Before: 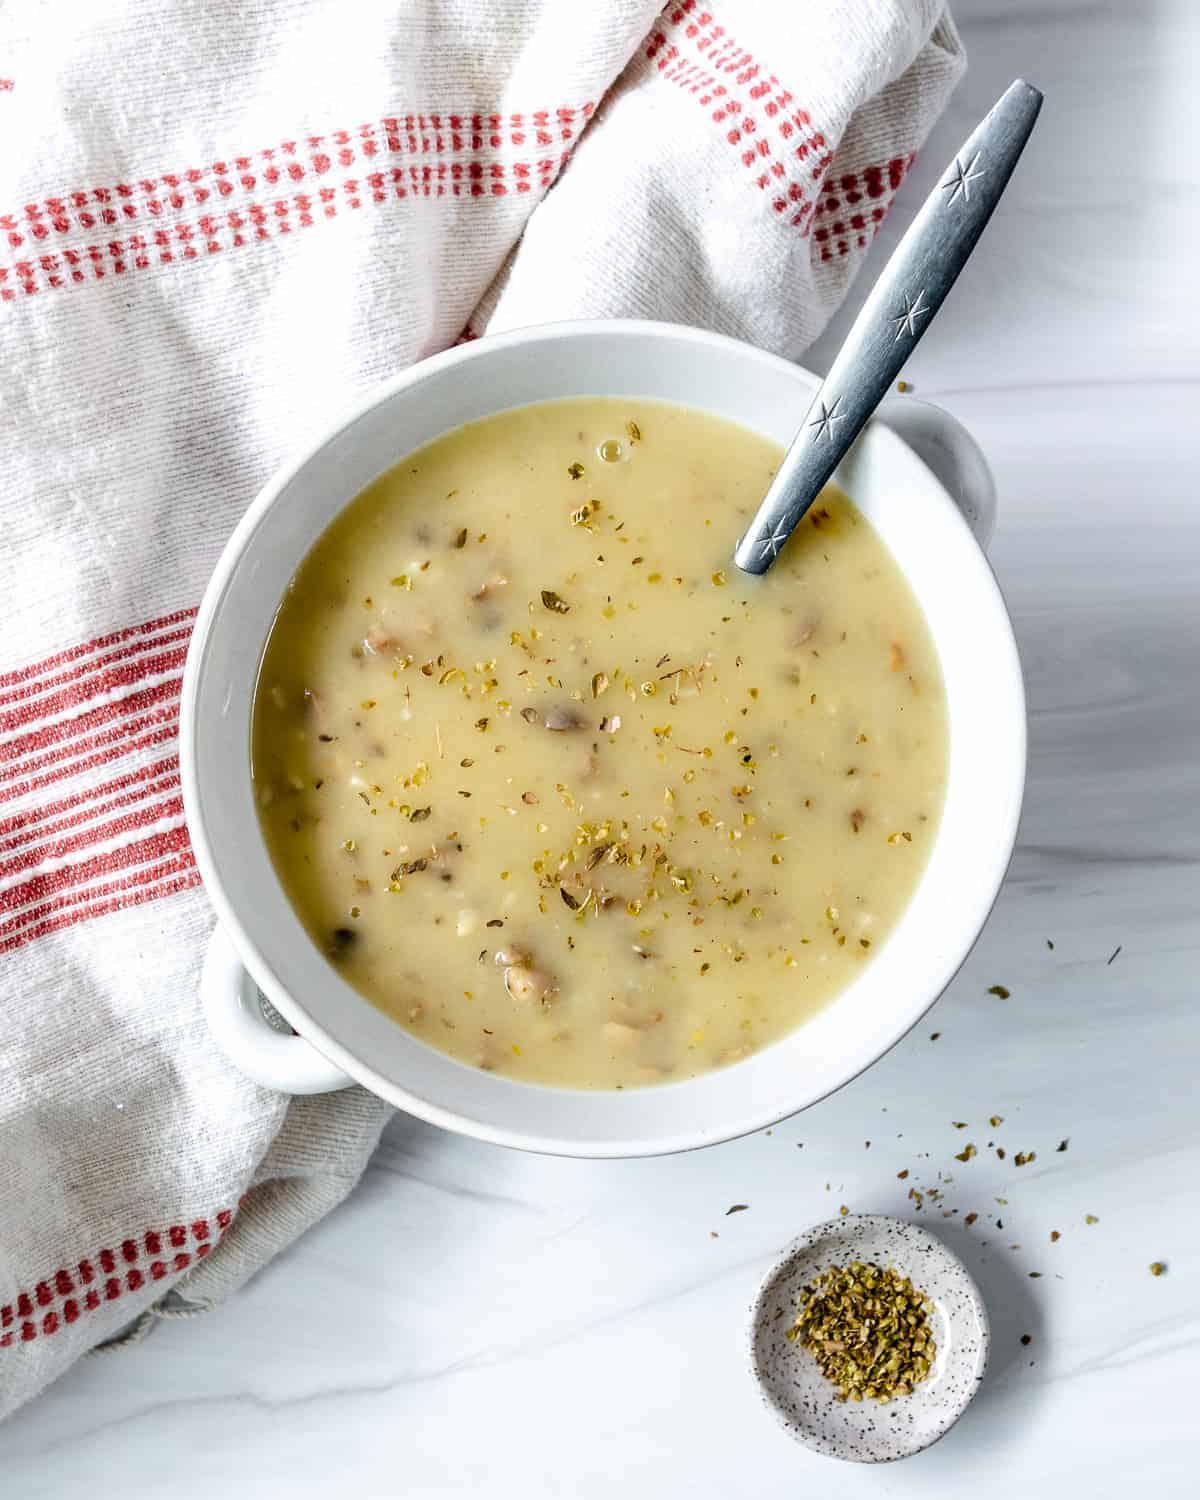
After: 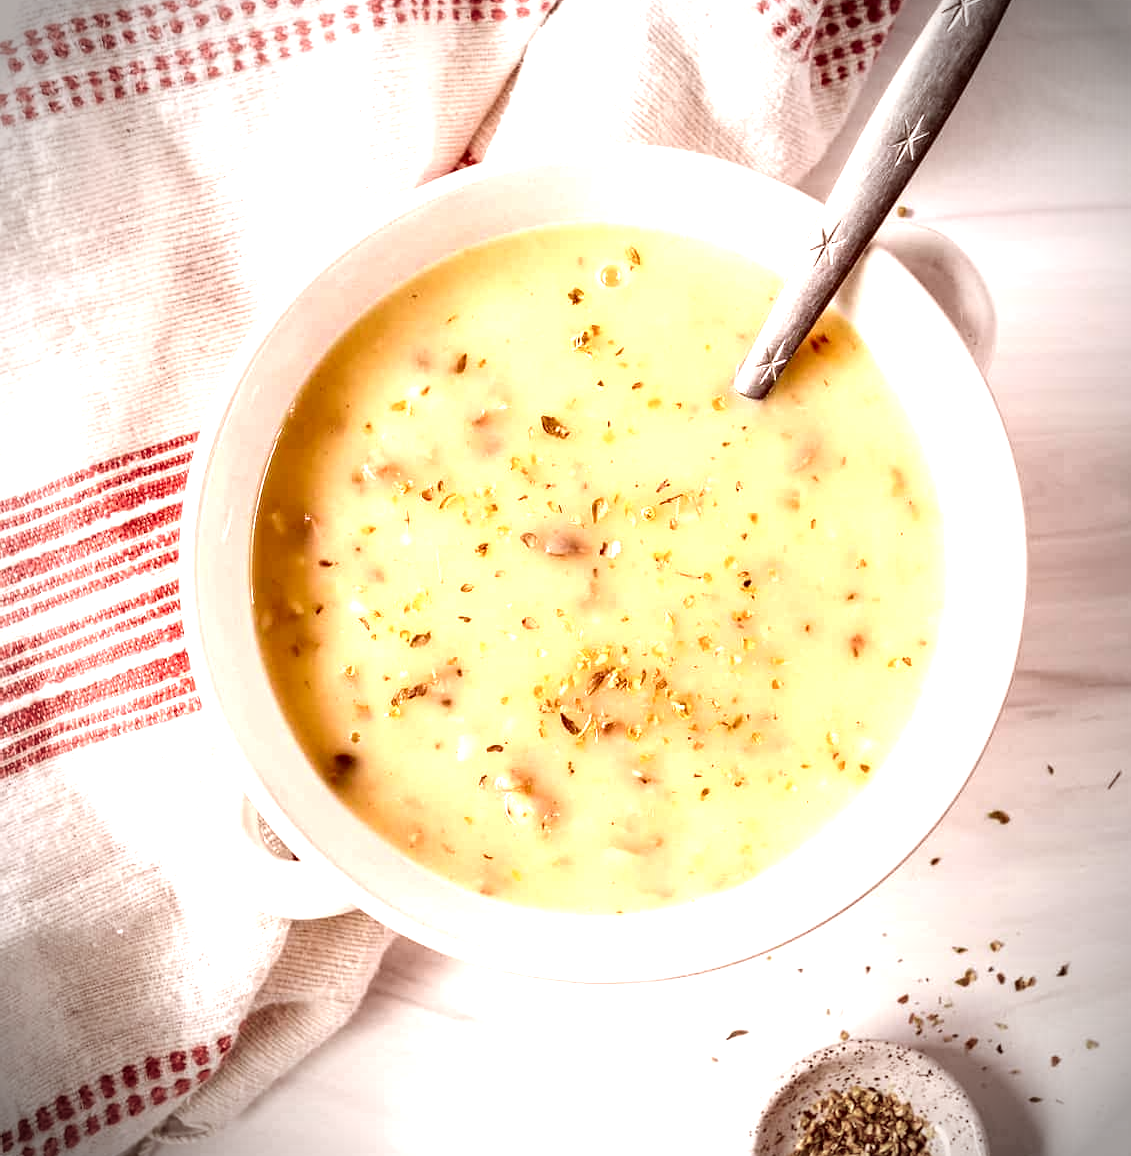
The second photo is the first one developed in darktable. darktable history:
exposure: black level correction 0, exposure 1.1 EV, compensate highlight preservation false
crop and rotate: angle 0.03°, top 11.643%, right 5.651%, bottom 11.189%
vignetting: fall-off start 67.5%, fall-off radius 67.23%, brightness -0.813, automatic ratio true
color correction: highlights a* 9.03, highlights b* 8.71, shadows a* 40, shadows b* 40, saturation 0.8
white balance: red 1.127, blue 0.943
